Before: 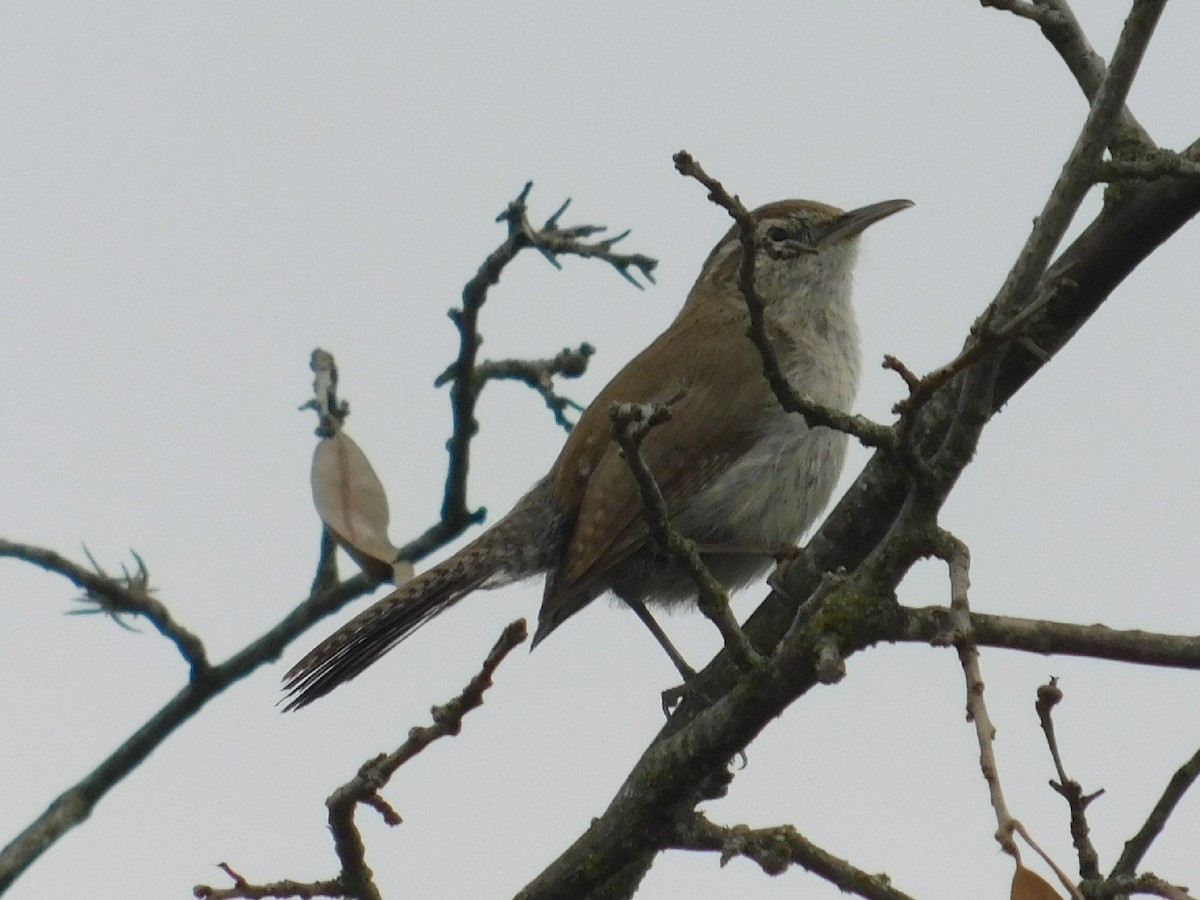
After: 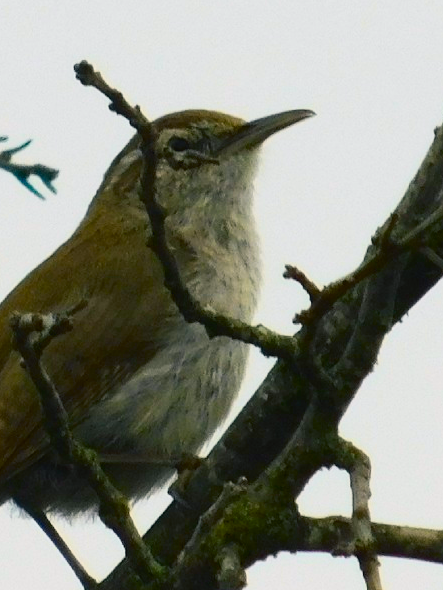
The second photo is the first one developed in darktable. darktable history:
contrast brightness saturation: contrast -0.11
crop and rotate: left 49.936%, top 10.094%, right 13.136%, bottom 24.256%
color balance rgb: shadows lift › chroma 2%, shadows lift › hue 217.2°, power › hue 60°, highlights gain › chroma 1%, highlights gain › hue 69.6°, global offset › luminance -0.5%, perceptual saturation grading › global saturation 15%, global vibrance 15%
tone curve: curves: ch0 [(0, 0) (0.187, 0.12) (0.384, 0.363) (0.577, 0.681) (0.735, 0.881) (0.864, 0.959) (1, 0.987)]; ch1 [(0, 0) (0.402, 0.36) (0.476, 0.466) (0.501, 0.501) (0.518, 0.514) (0.564, 0.614) (0.614, 0.664) (0.741, 0.829) (1, 1)]; ch2 [(0, 0) (0.429, 0.387) (0.483, 0.481) (0.503, 0.501) (0.522, 0.533) (0.564, 0.605) (0.615, 0.697) (0.702, 0.774) (1, 0.895)], color space Lab, independent channels
